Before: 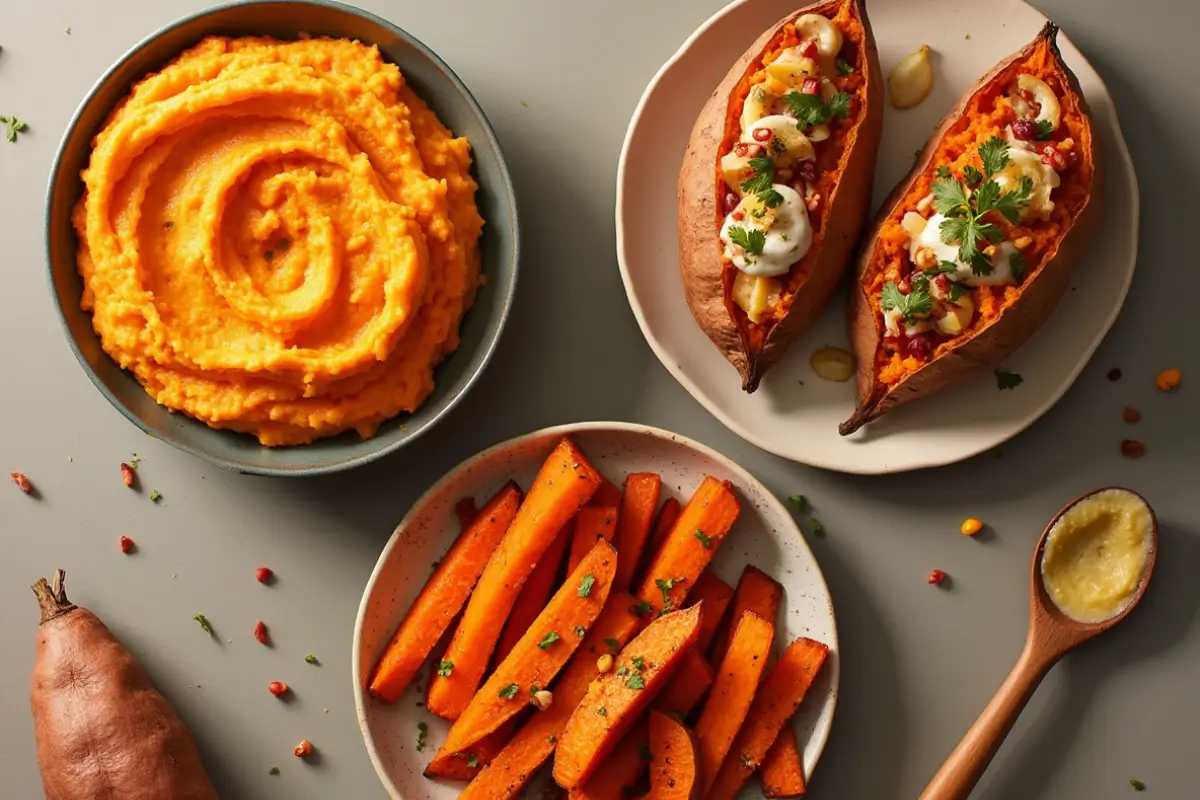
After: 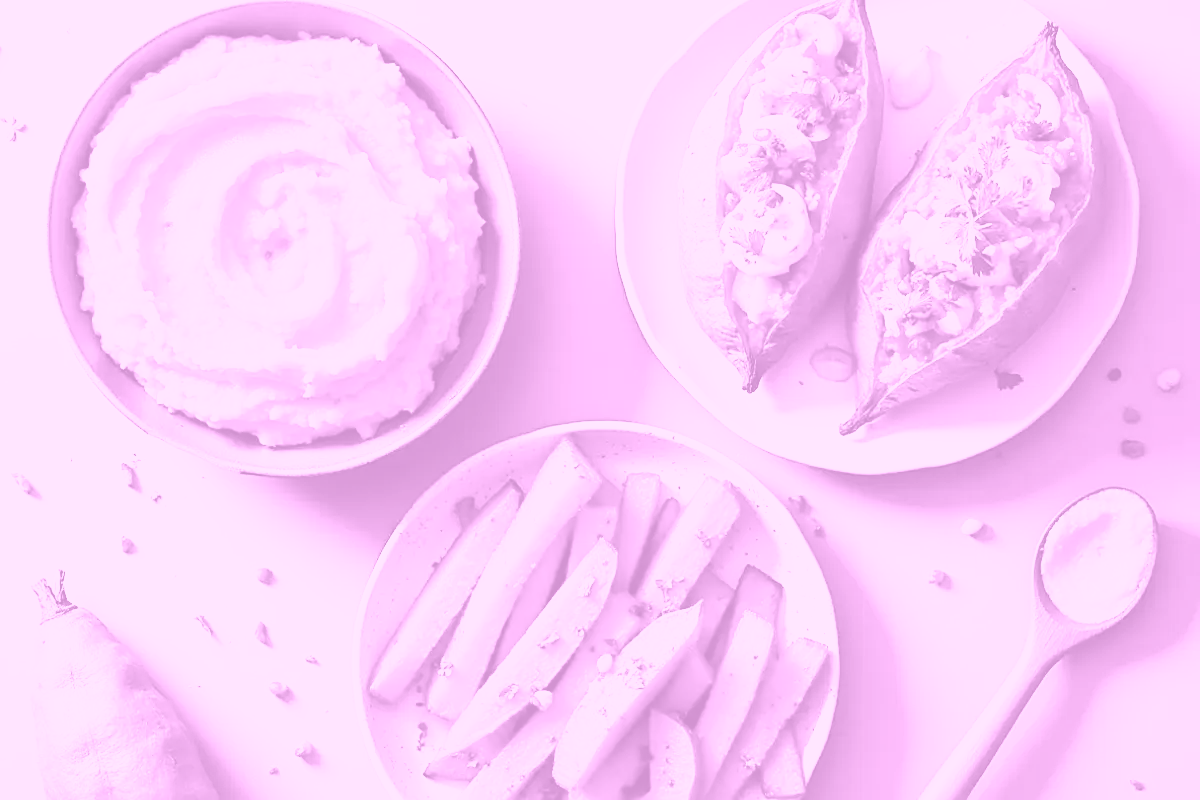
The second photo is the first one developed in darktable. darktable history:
exposure: exposure 1 EV, compensate highlight preservation false
sharpen: on, module defaults
base curve: curves: ch0 [(0, 0) (0.007, 0.004) (0.027, 0.03) (0.046, 0.07) (0.207, 0.54) (0.442, 0.872) (0.673, 0.972) (1, 1)], preserve colors none
colorize: hue 331.2°, saturation 75%, source mix 30.28%, lightness 70.52%, version 1
